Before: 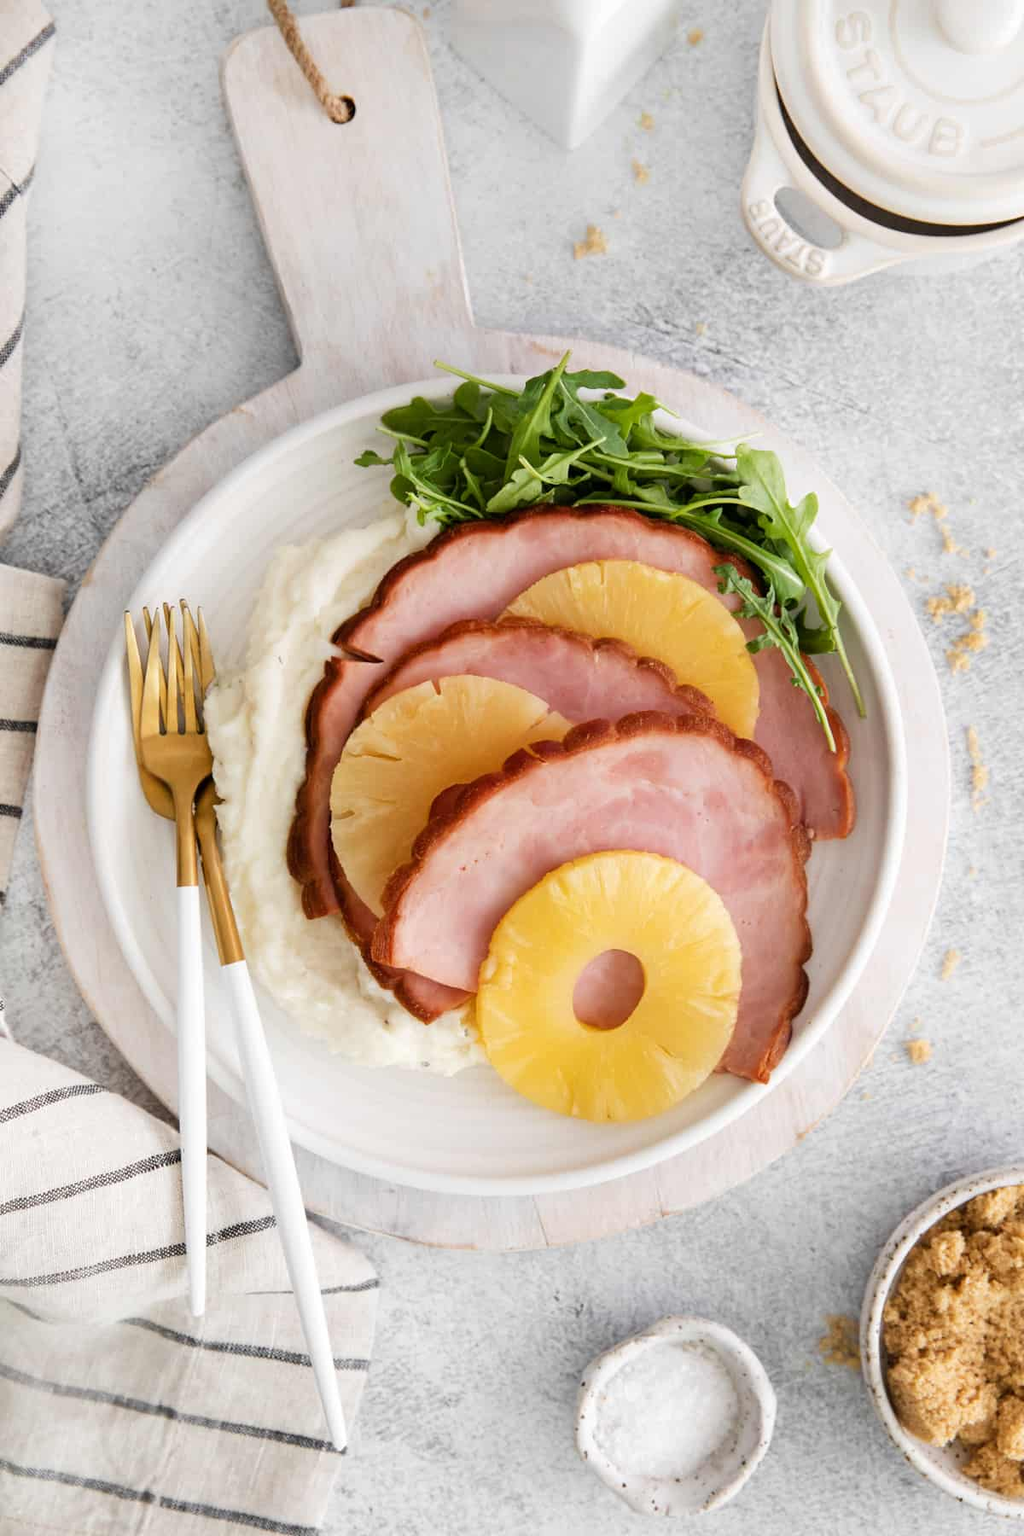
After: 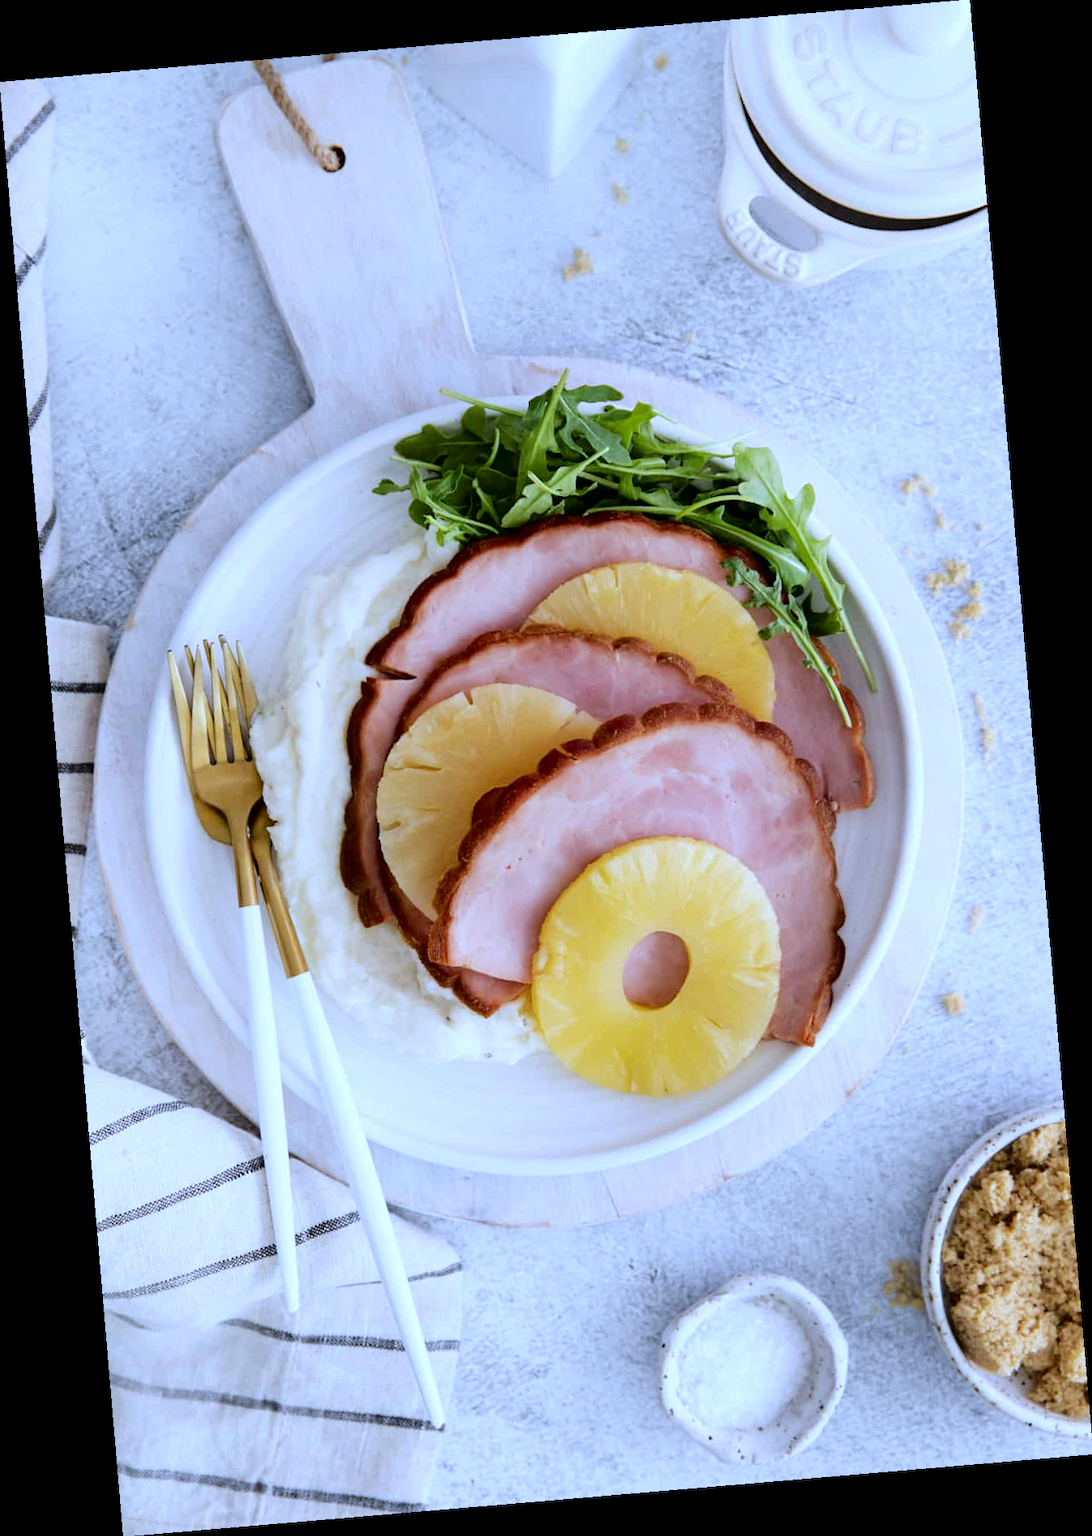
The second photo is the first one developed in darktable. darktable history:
rotate and perspective: rotation -4.86°, automatic cropping off
white balance: red 0.871, blue 1.249
fill light: exposure -2 EV, width 8.6
